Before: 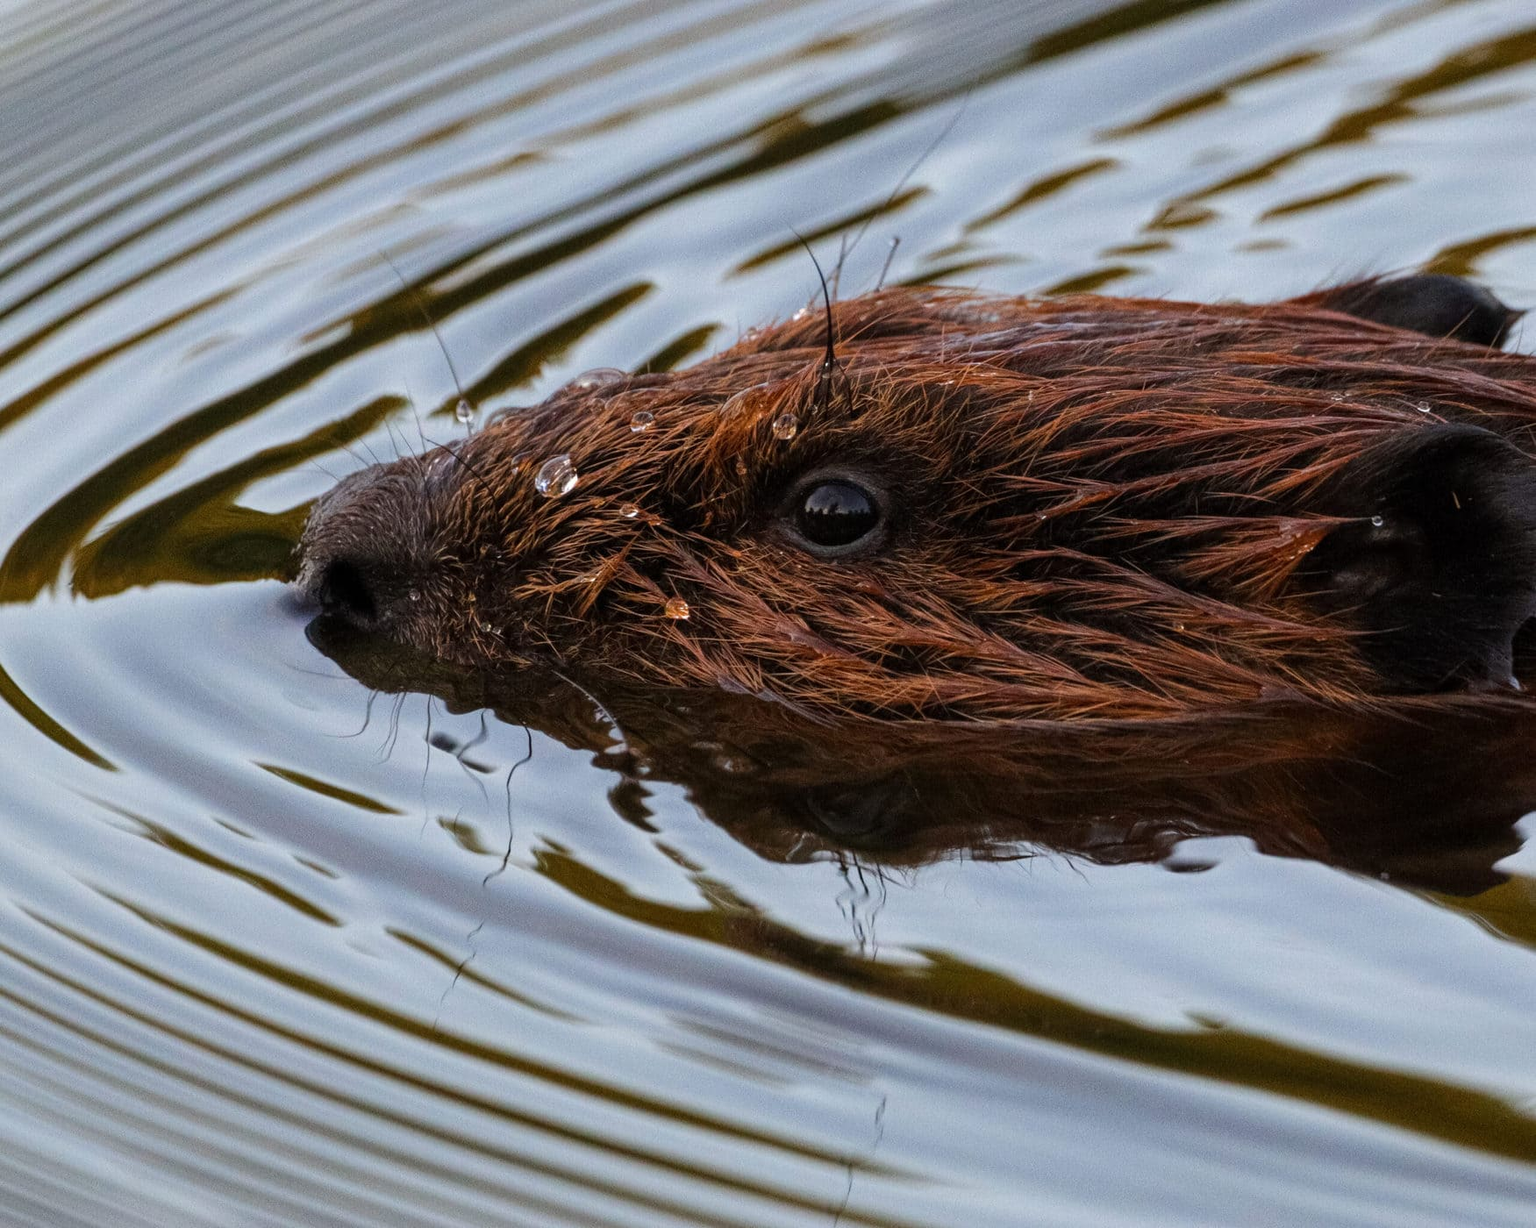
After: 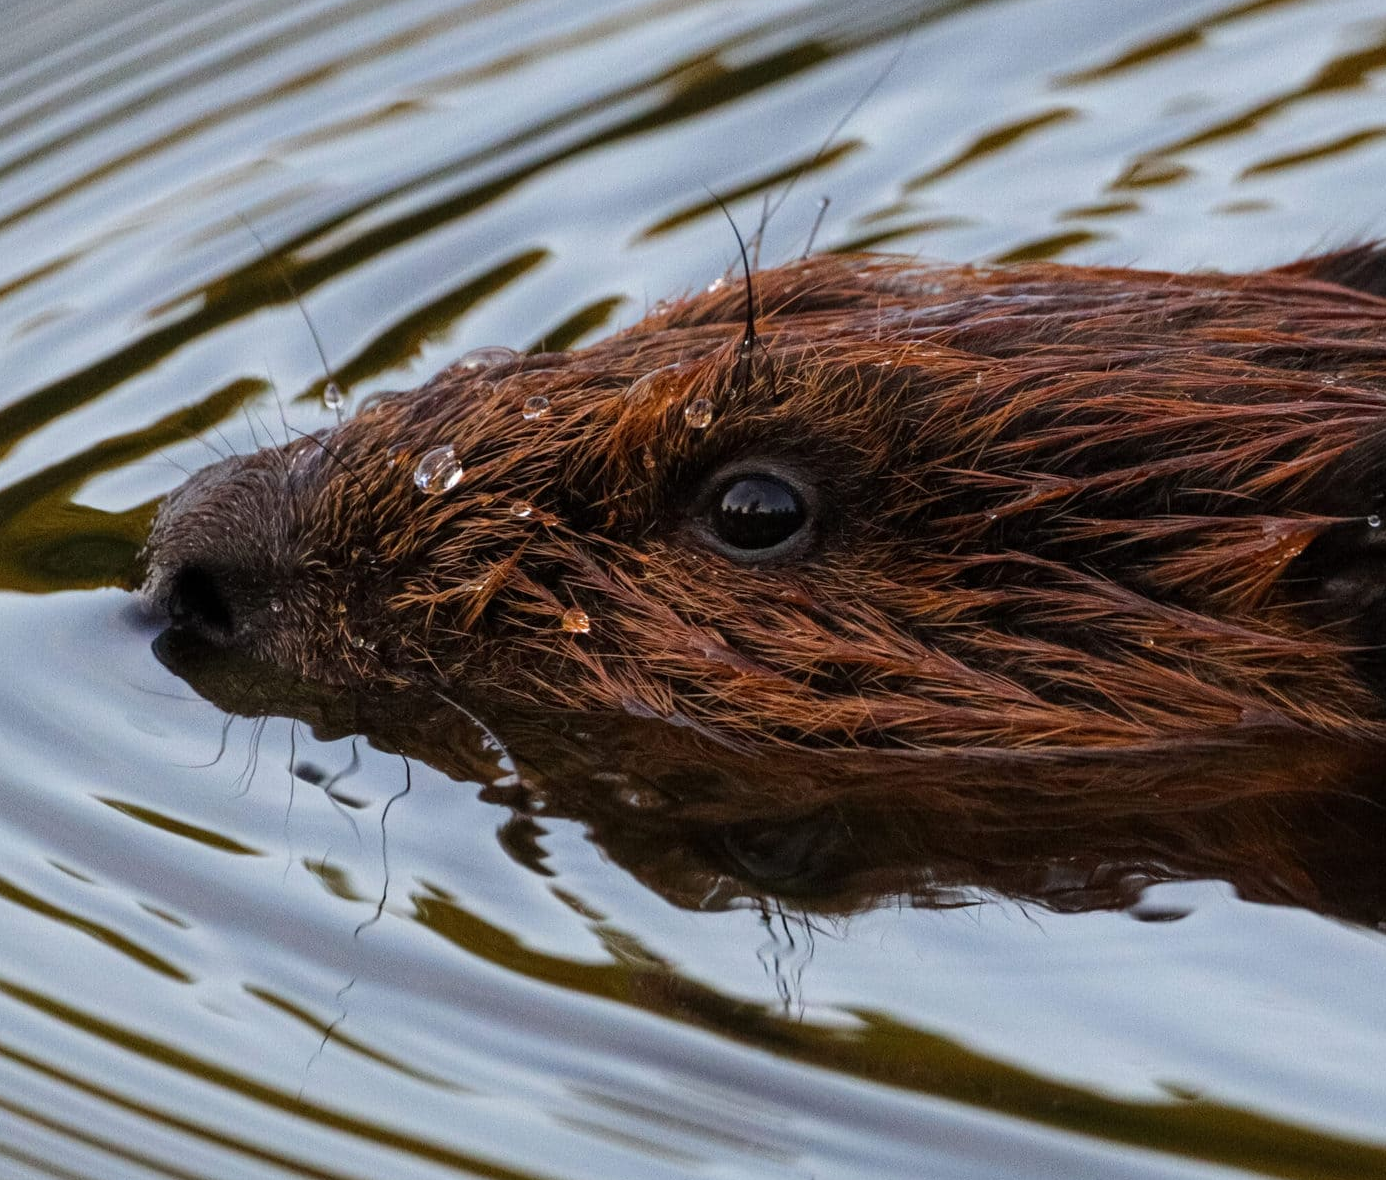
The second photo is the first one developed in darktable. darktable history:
crop: left 11.205%, top 5.24%, right 9.591%, bottom 10.432%
